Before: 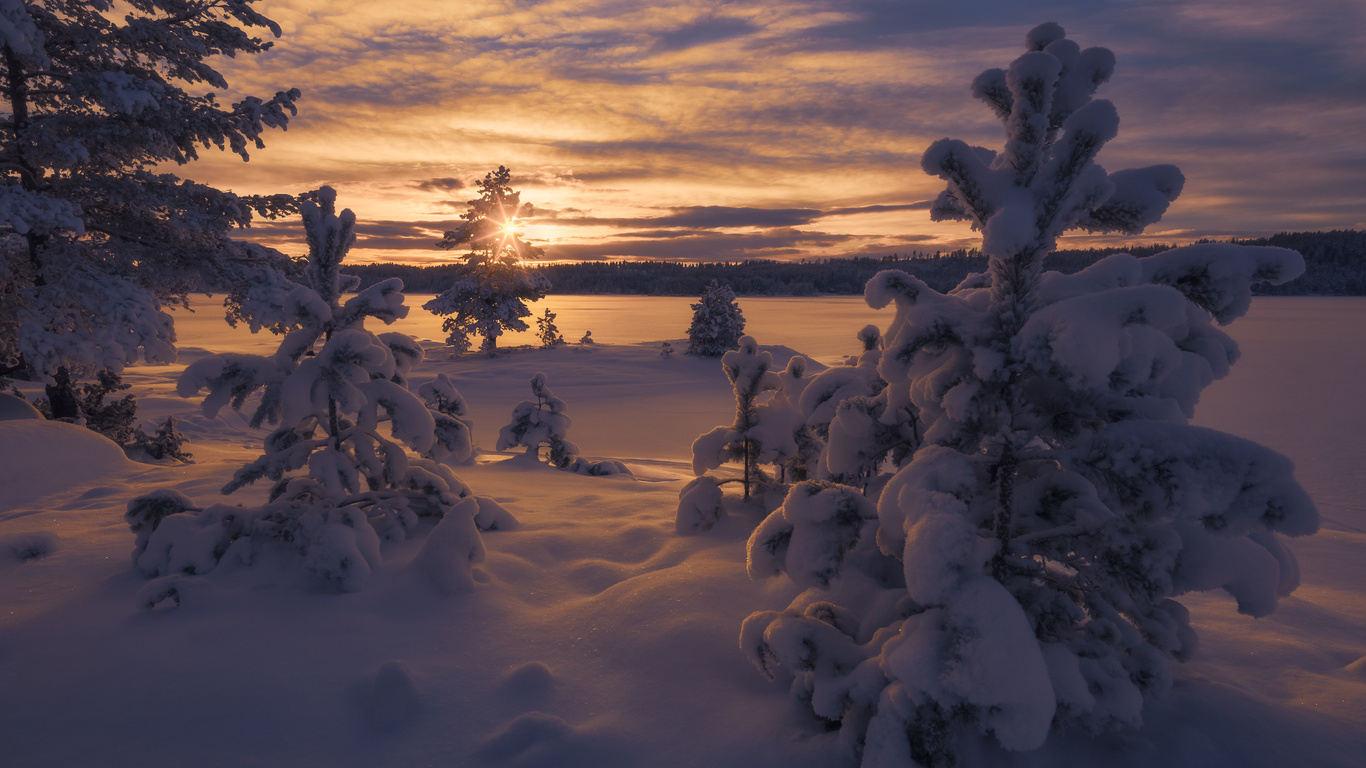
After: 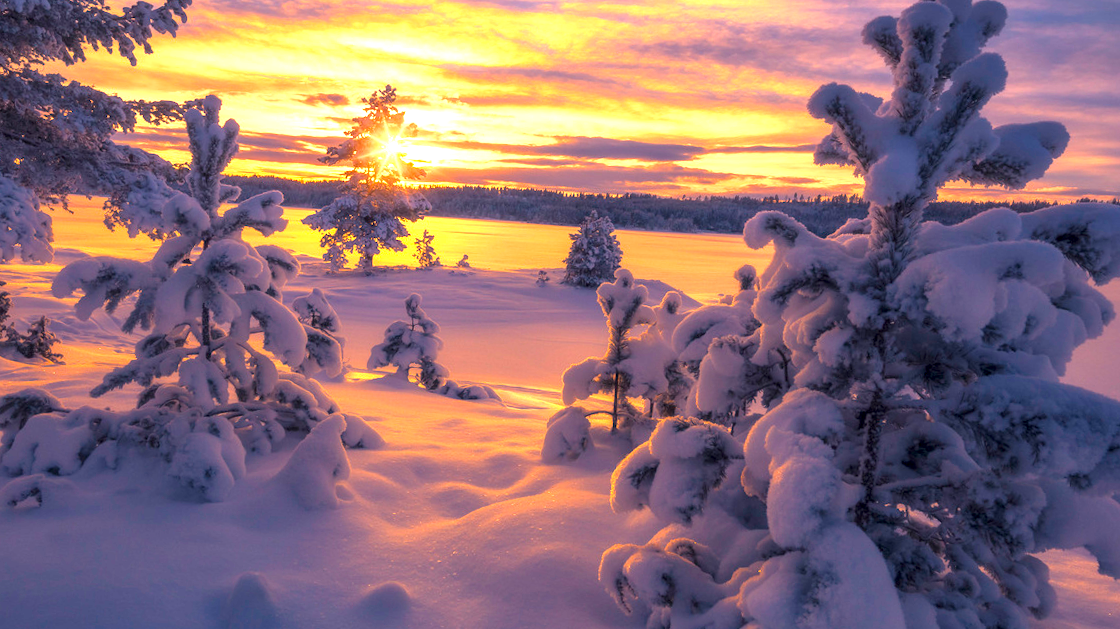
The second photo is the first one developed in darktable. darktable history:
crop and rotate: angle -3.27°, left 5.211%, top 5.211%, right 4.607%, bottom 4.607%
exposure: black level correction 0, exposure 1.5 EV, compensate exposure bias true, compensate highlight preservation false
local contrast: on, module defaults
white balance: emerald 1
color balance rgb: perceptual saturation grading › global saturation 30%
